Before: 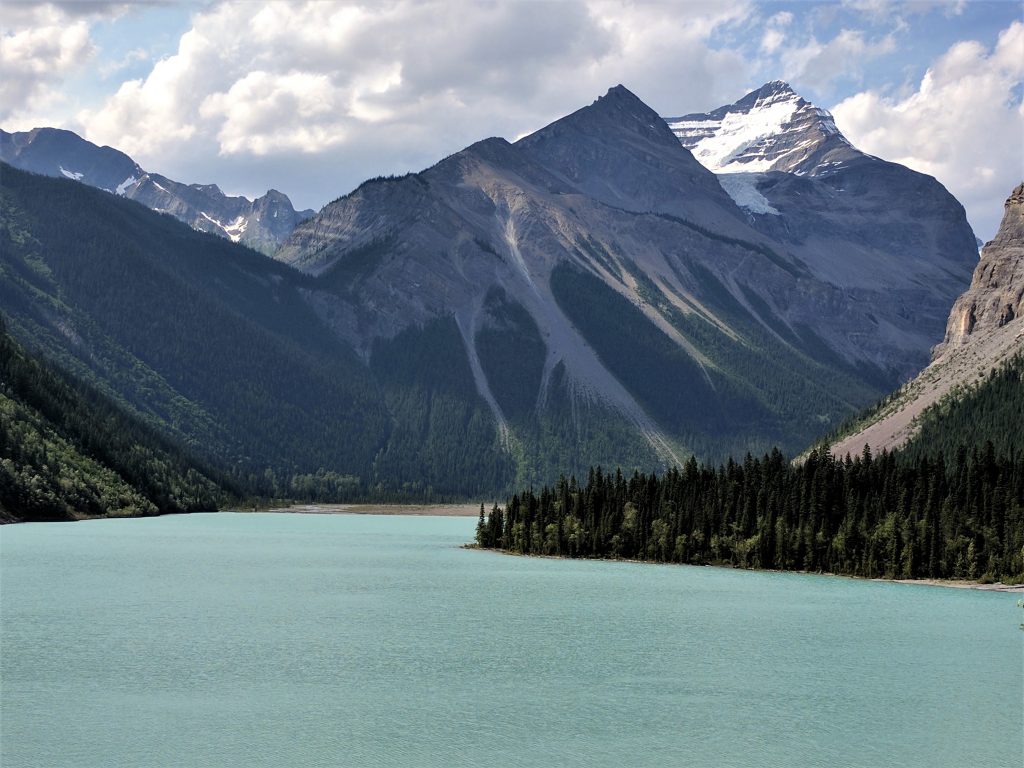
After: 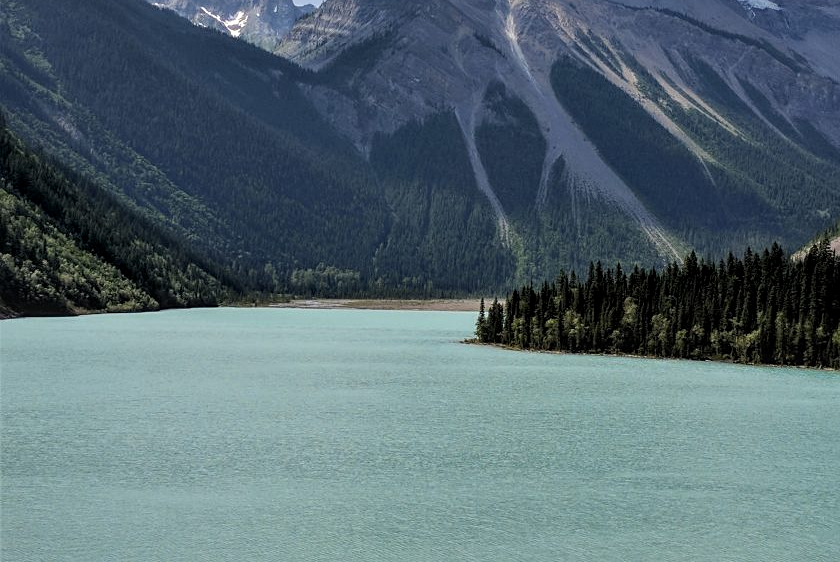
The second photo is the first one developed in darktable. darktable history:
local contrast: on, module defaults
sharpen: amount 0.214
crop: top 26.767%, right 17.942%
